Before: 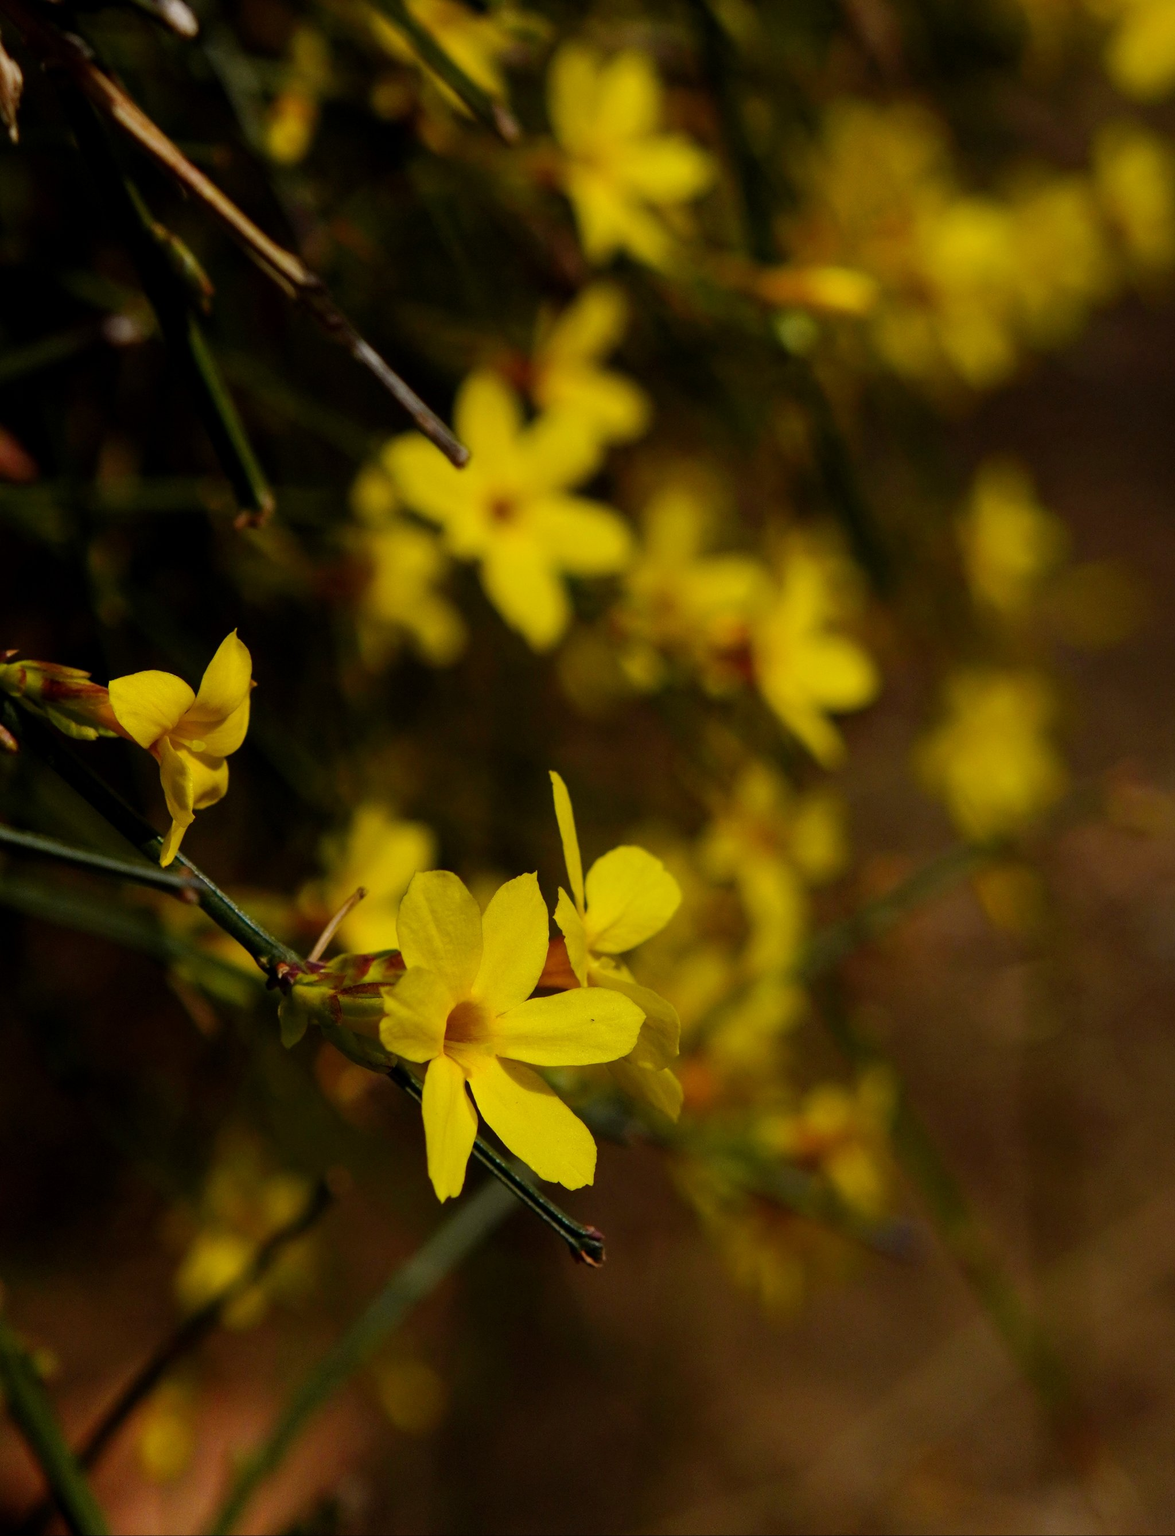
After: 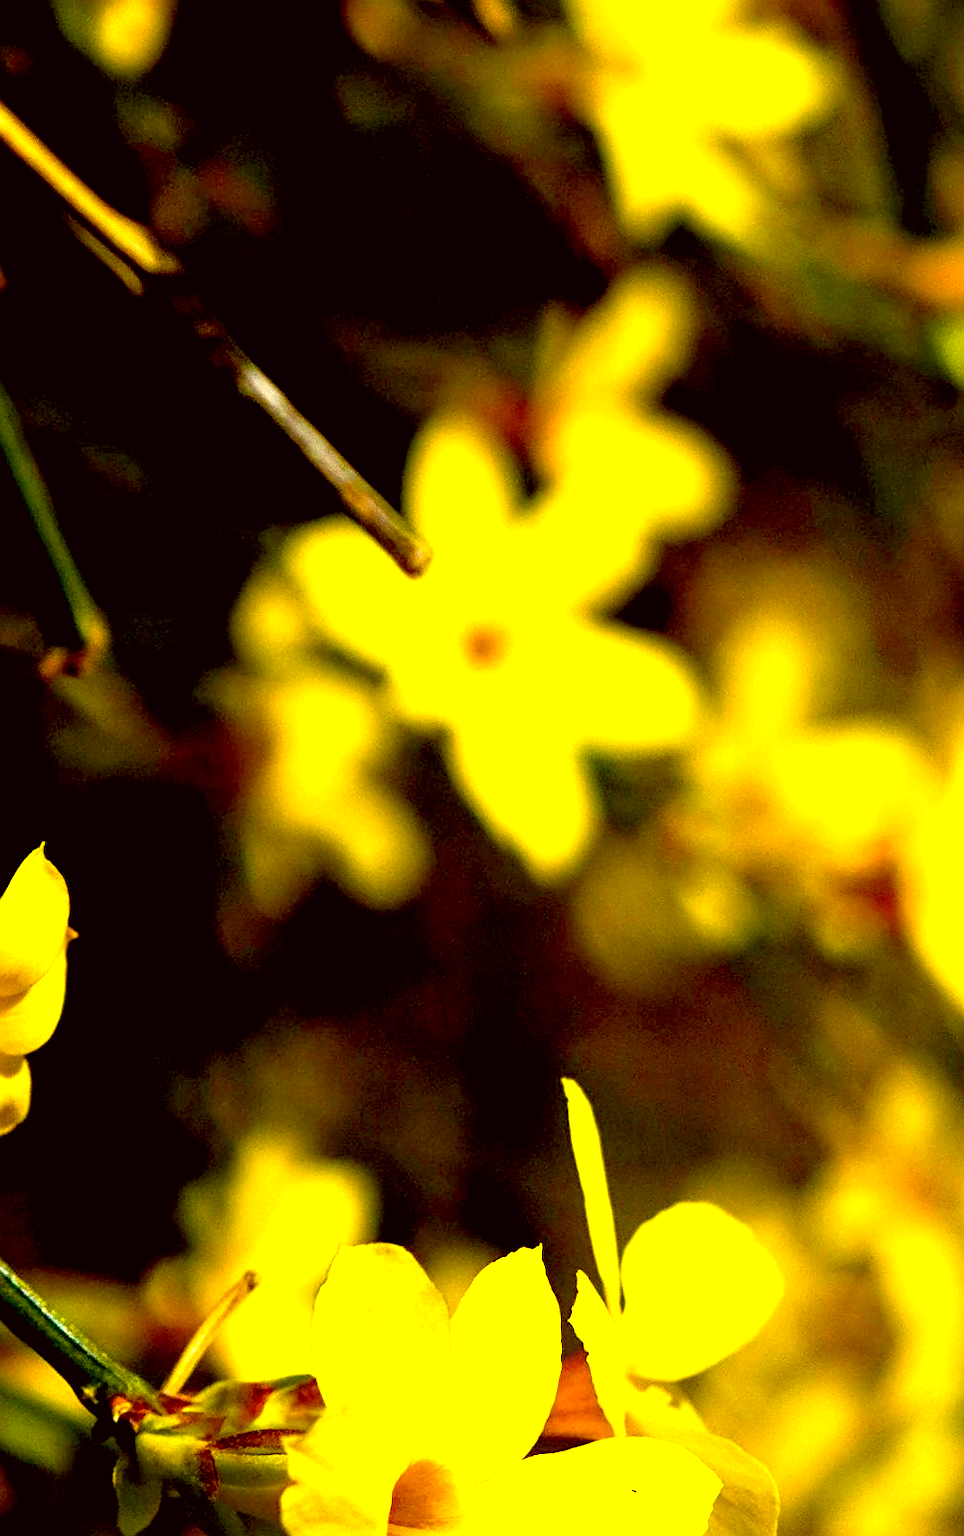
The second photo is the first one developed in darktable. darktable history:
color balance rgb: shadows lift › chroma 2.014%, shadows lift › hue 185.63°, linear chroma grading › global chroma 25.318%, perceptual saturation grading › global saturation 10.082%, perceptual brilliance grading › global brilliance 11.534%, global vibrance 20%
crop: left 17.876%, top 7.821%, right 32.527%, bottom 31.778%
exposure: black level correction 0.009, exposure 1.435 EV, compensate highlight preservation false
sharpen: on, module defaults
color correction: highlights a* -1.81, highlights b* 10.06, shadows a* 0.933, shadows b* 18.78
